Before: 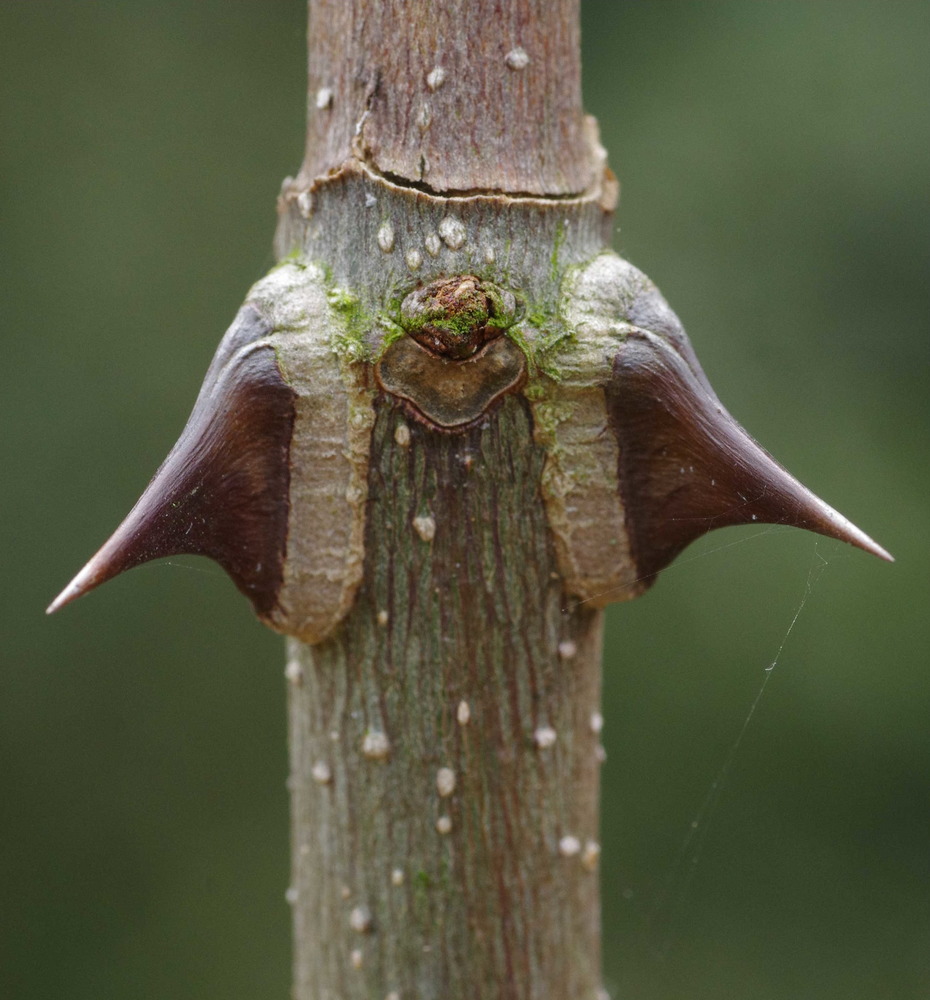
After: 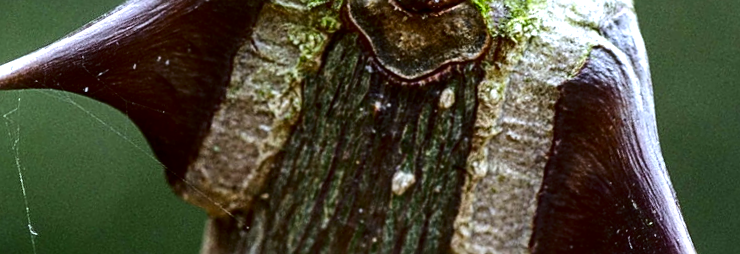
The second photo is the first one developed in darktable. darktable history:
local contrast: on, module defaults
contrast brightness saturation: contrast 0.19, brightness -0.24, saturation 0.11
sharpen: on, module defaults
white balance: red 0.924, blue 1.095
tone equalizer: -8 EV -0.417 EV, -7 EV -0.389 EV, -6 EV -0.333 EV, -5 EV -0.222 EV, -3 EV 0.222 EV, -2 EV 0.333 EV, -1 EV 0.389 EV, +0 EV 0.417 EV, edges refinement/feathering 500, mask exposure compensation -1.25 EV, preserve details no
crop and rotate: angle 16.12°, top 30.835%, bottom 35.653%
exposure: black level correction 0, exposure 0.6 EV, compensate exposure bias true, compensate highlight preservation false
rotate and perspective: rotation 1.57°, crop left 0.018, crop right 0.982, crop top 0.039, crop bottom 0.961
